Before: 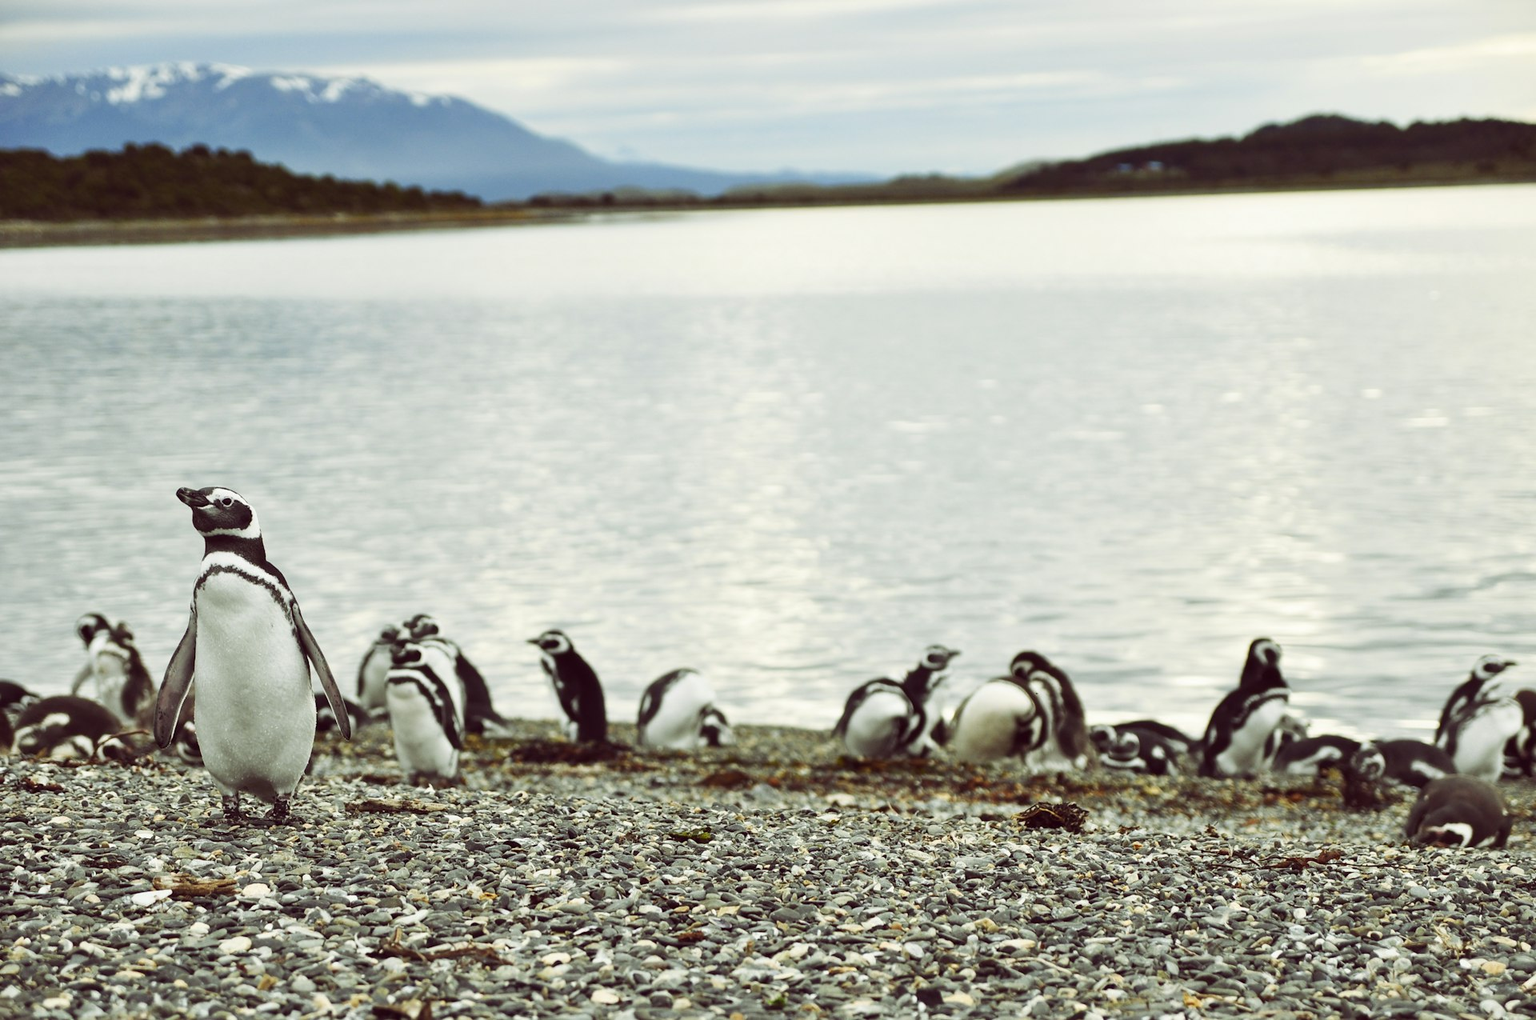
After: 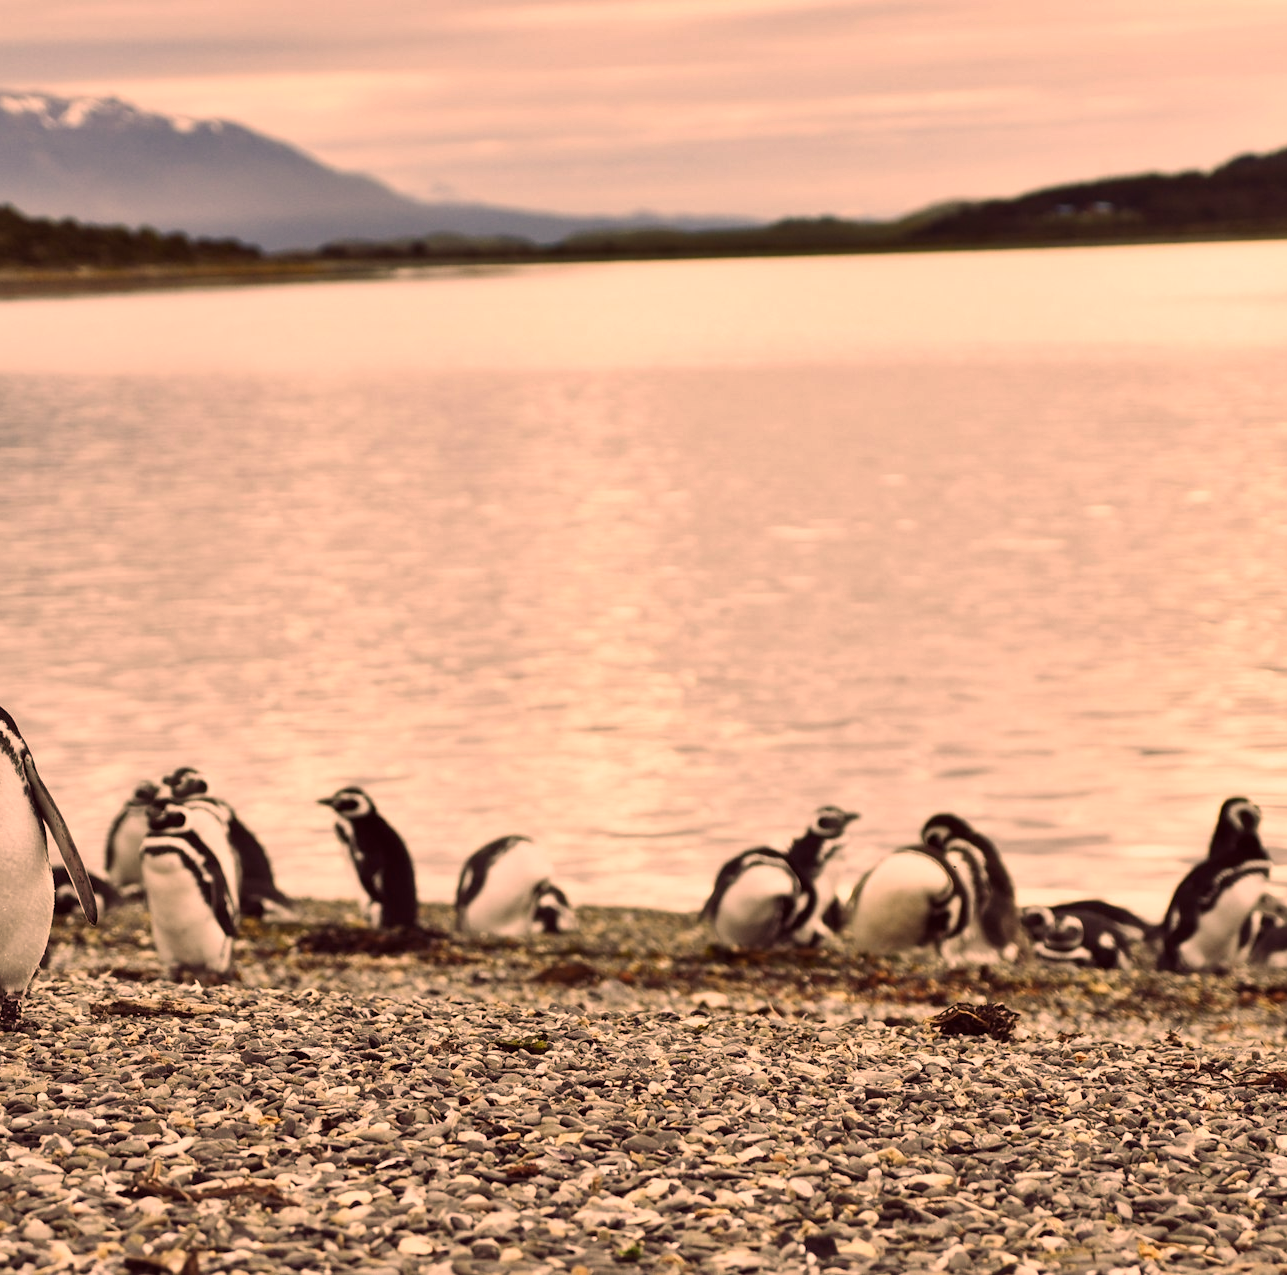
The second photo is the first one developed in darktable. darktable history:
color correction: highlights a* 39.92, highlights b* 39.64, saturation 0.687
crop and rotate: left 17.78%, right 15.138%
shadows and highlights: highlights color adjustment 73.53%, soften with gaussian
